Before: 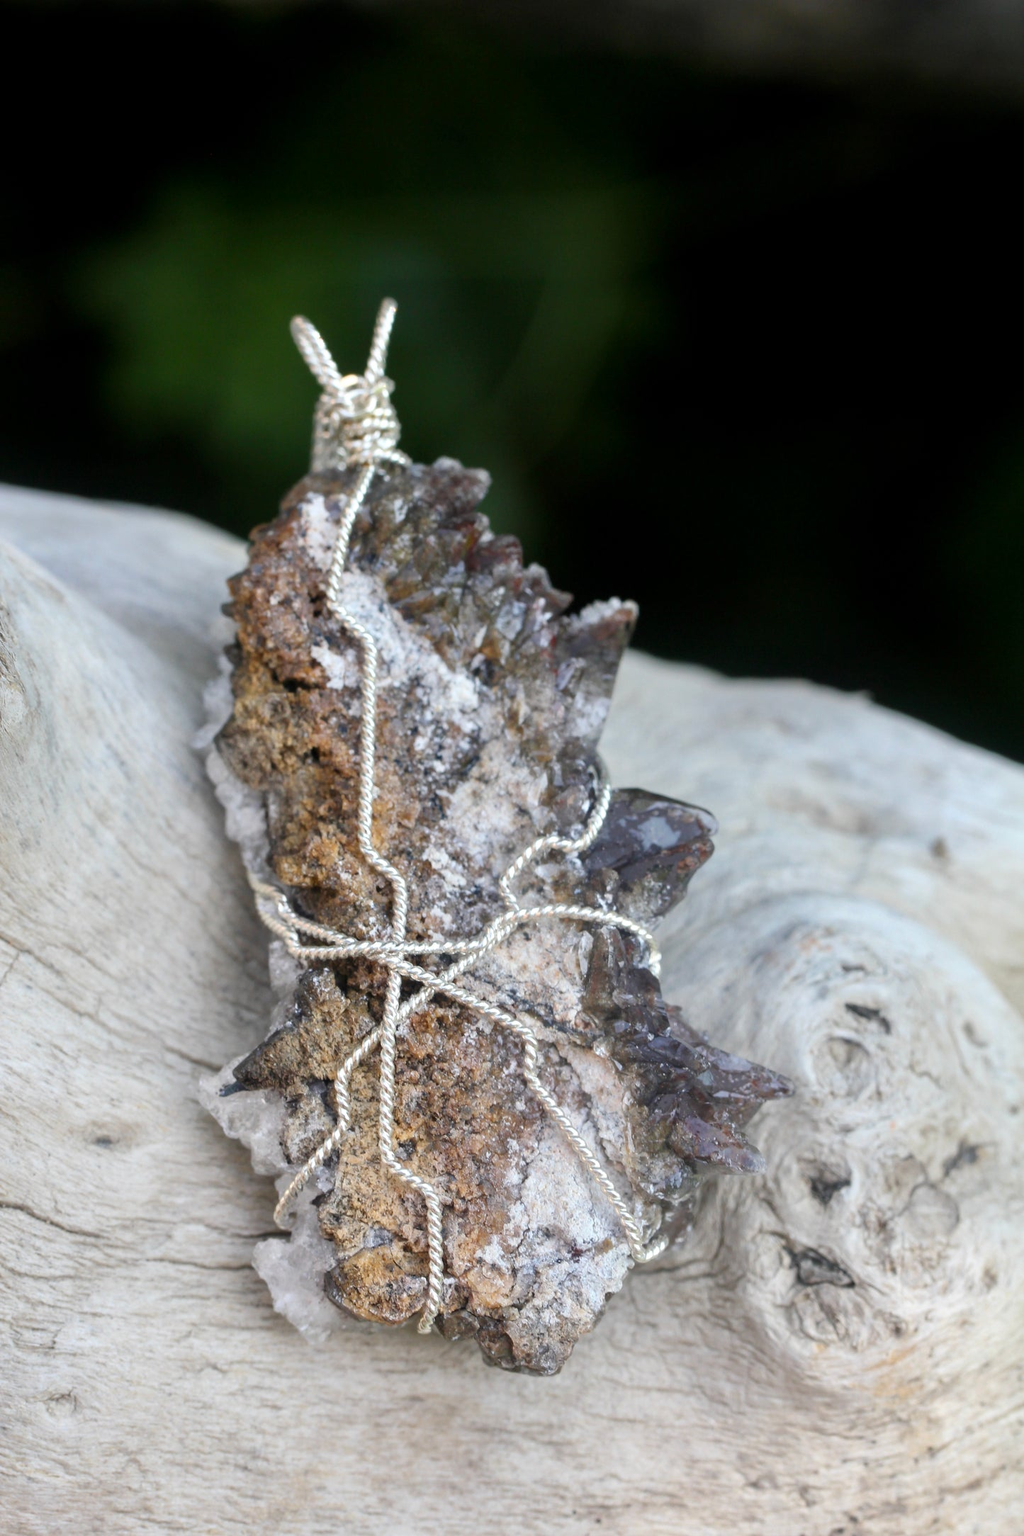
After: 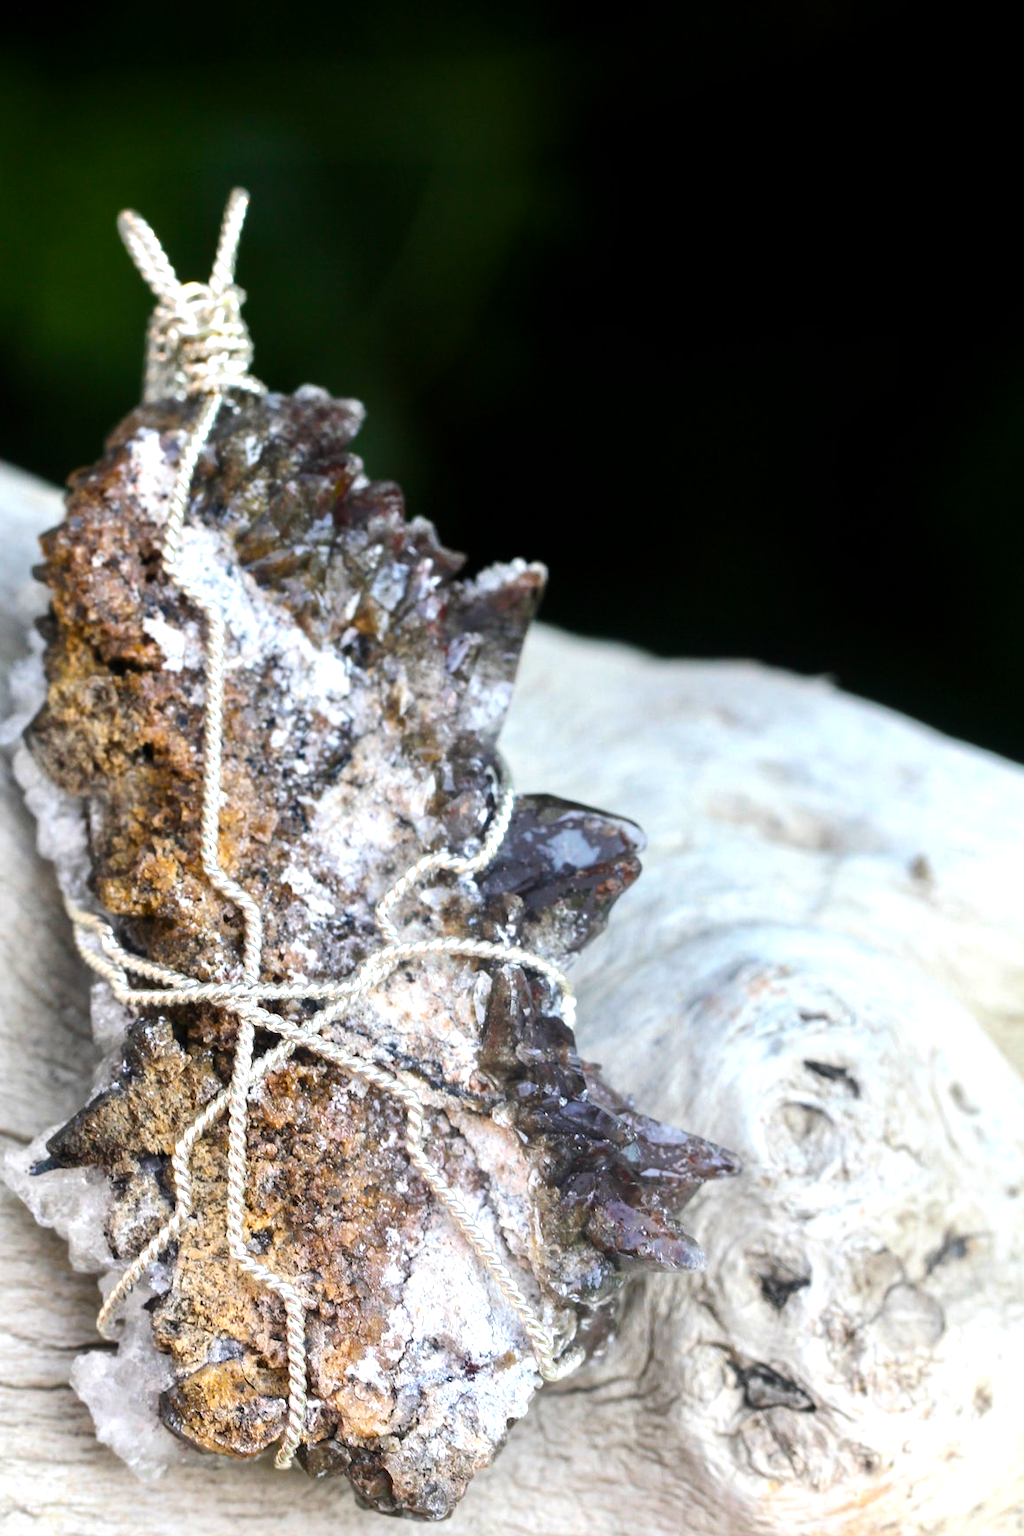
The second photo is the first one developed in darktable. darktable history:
crop: left 19.159%, top 9.58%, bottom 9.58%
color balance rgb: perceptual saturation grading › global saturation 20%, global vibrance 20%
tone equalizer: -8 EV -0.75 EV, -7 EV -0.7 EV, -6 EV -0.6 EV, -5 EV -0.4 EV, -3 EV 0.4 EV, -2 EV 0.6 EV, -1 EV 0.7 EV, +0 EV 0.75 EV, edges refinement/feathering 500, mask exposure compensation -1.57 EV, preserve details no
